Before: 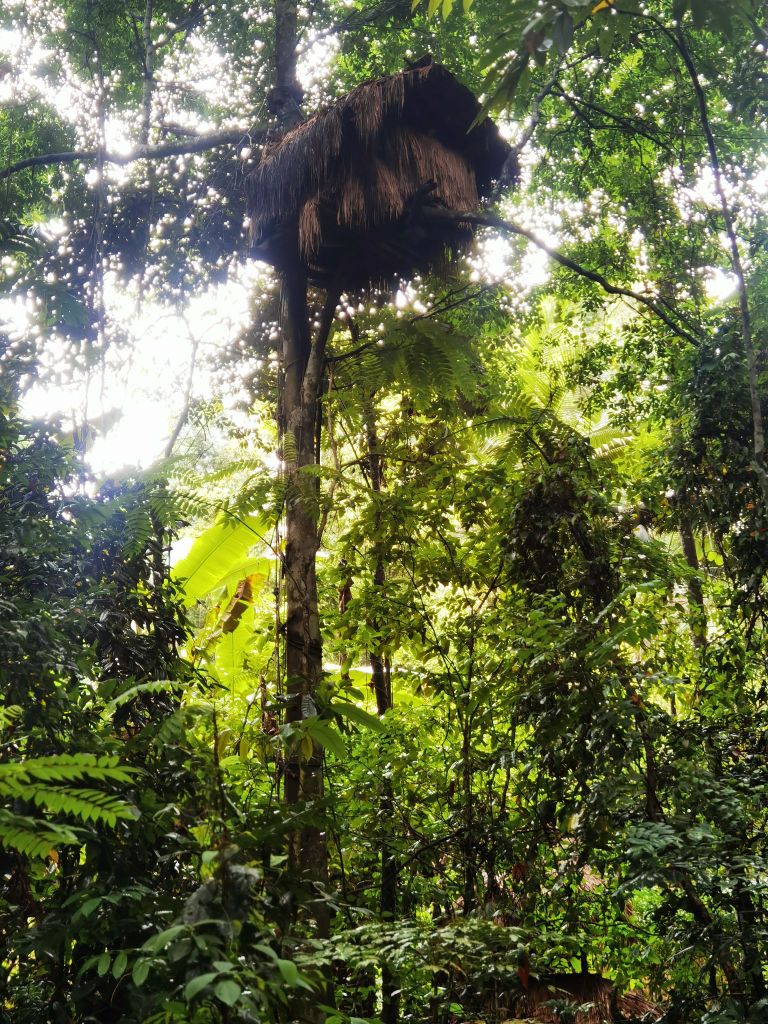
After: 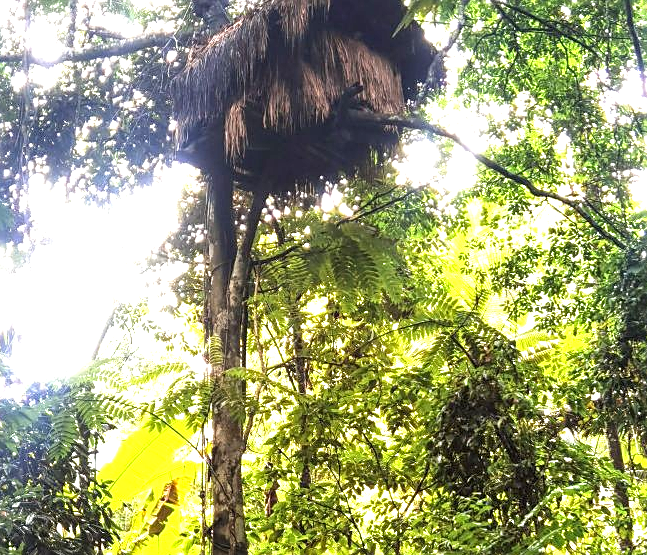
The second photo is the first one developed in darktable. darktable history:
sharpen: on, module defaults
local contrast: detail 130%
crop and rotate: left 9.684%, top 9.543%, right 6.002%, bottom 36.187%
exposure: black level correction 0, exposure 1.095 EV, compensate exposure bias true, compensate highlight preservation false
